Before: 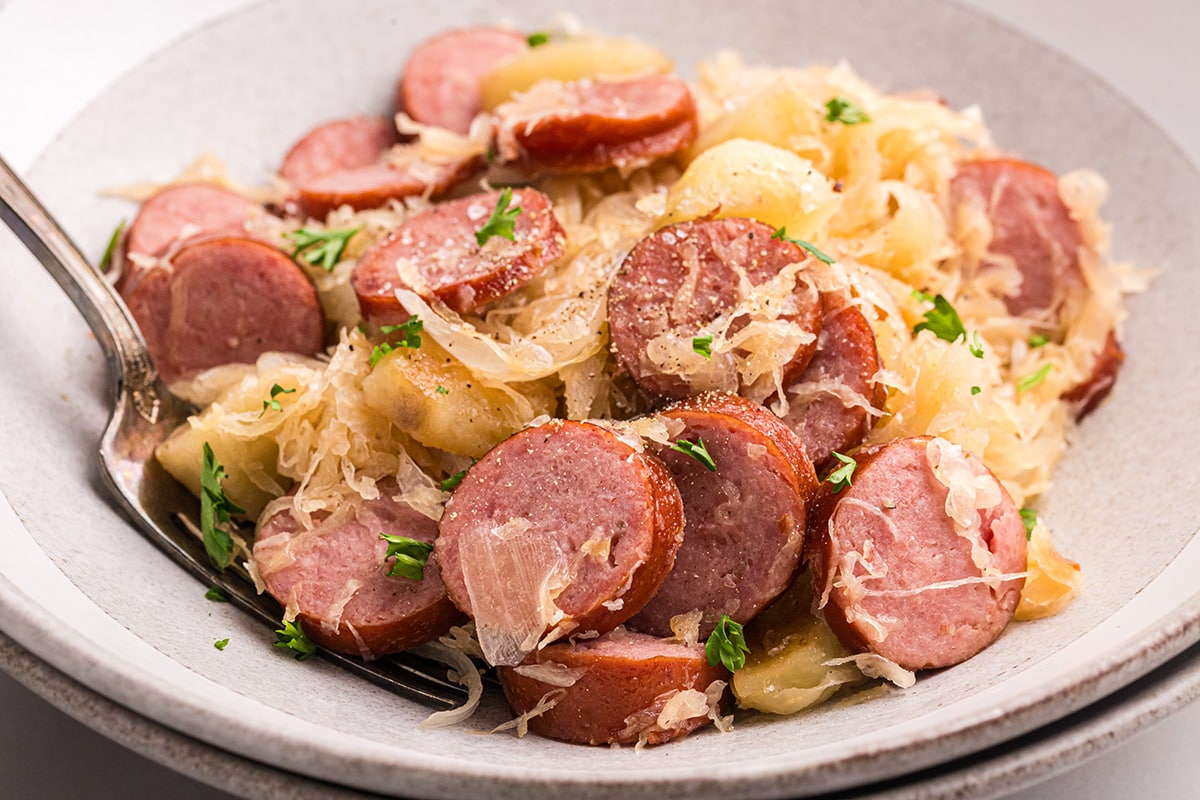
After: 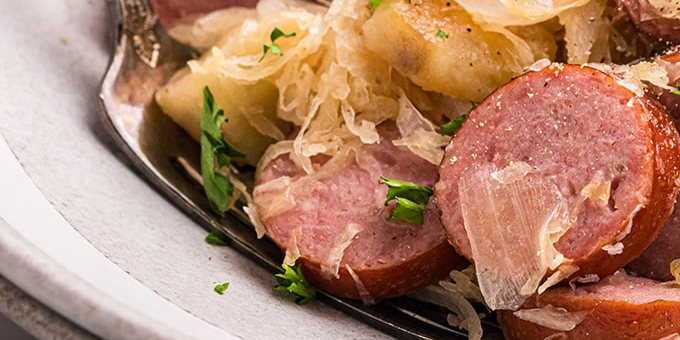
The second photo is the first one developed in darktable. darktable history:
crop: top 44.55%, right 43.251%, bottom 12.83%
